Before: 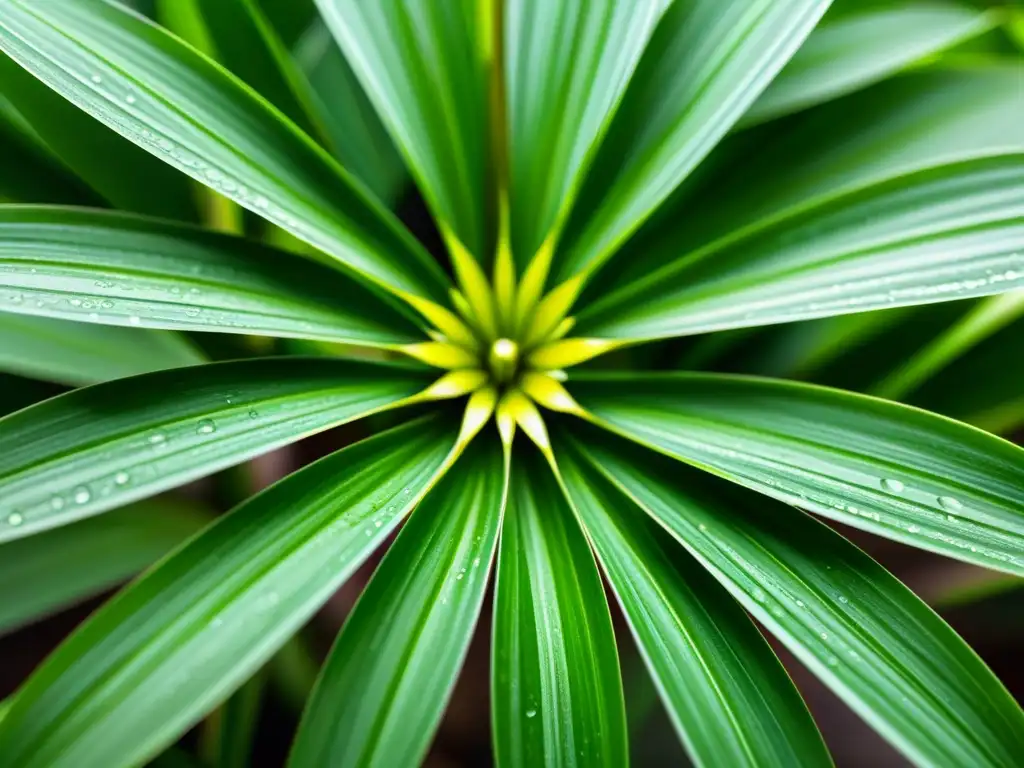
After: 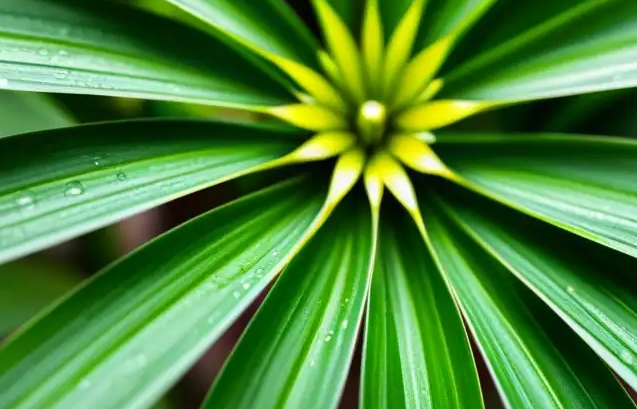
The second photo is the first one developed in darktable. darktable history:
crop: left 12.976%, top 31.095%, right 24.804%, bottom 15.609%
